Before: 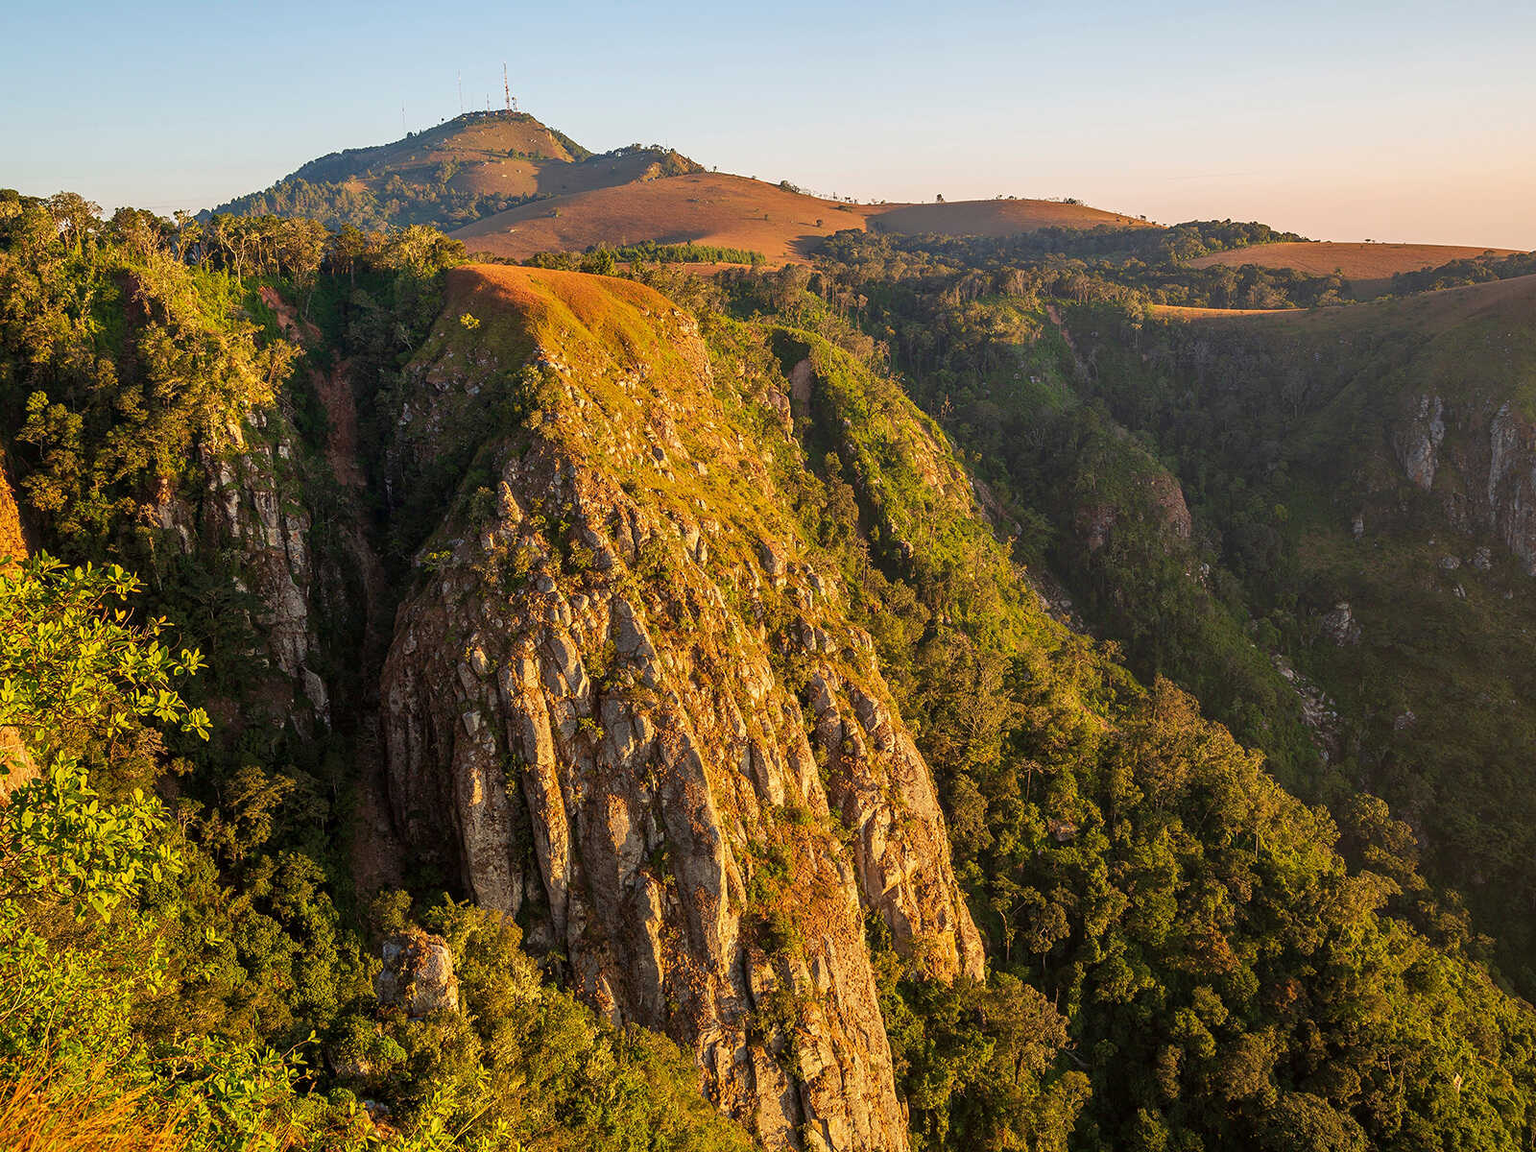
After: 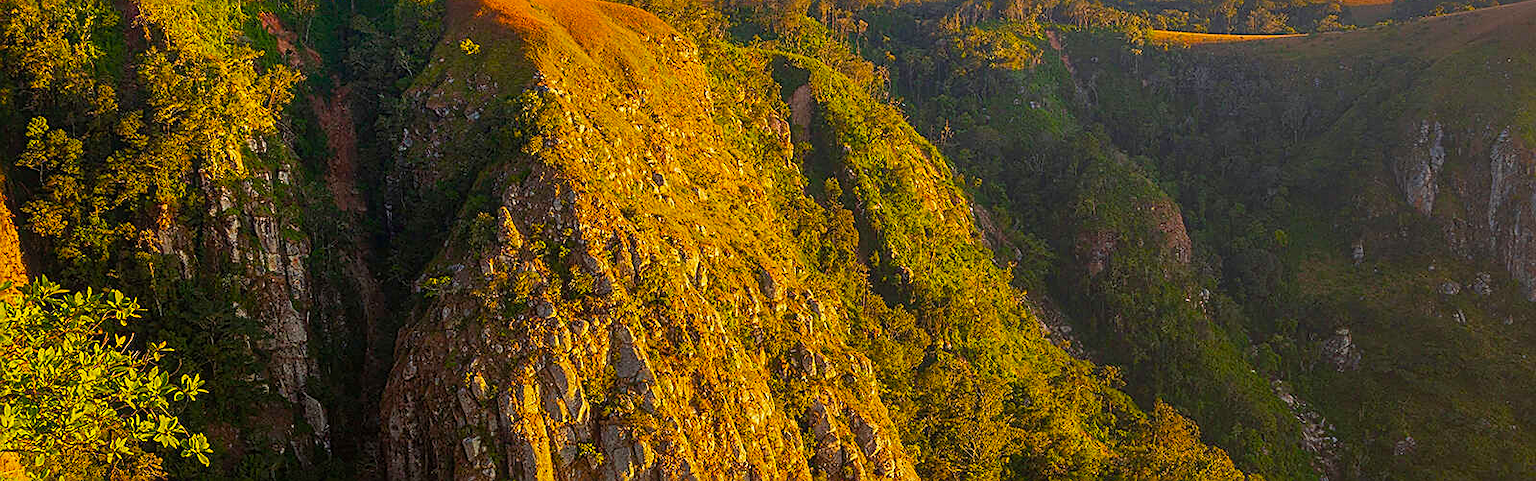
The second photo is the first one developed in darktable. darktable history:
sharpen: on, module defaults
white balance: red 0.986, blue 1.01
color balance rgb: linear chroma grading › global chroma 15%, perceptual saturation grading › global saturation 30%
contrast equalizer: y [[0.5, 0.488, 0.462, 0.461, 0.491, 0.5], [0.5 ×6], [0.5 ×6], [0 ×6], [0 ×6]]
crop and rotate: top 23.84%, bottom 34.294%
